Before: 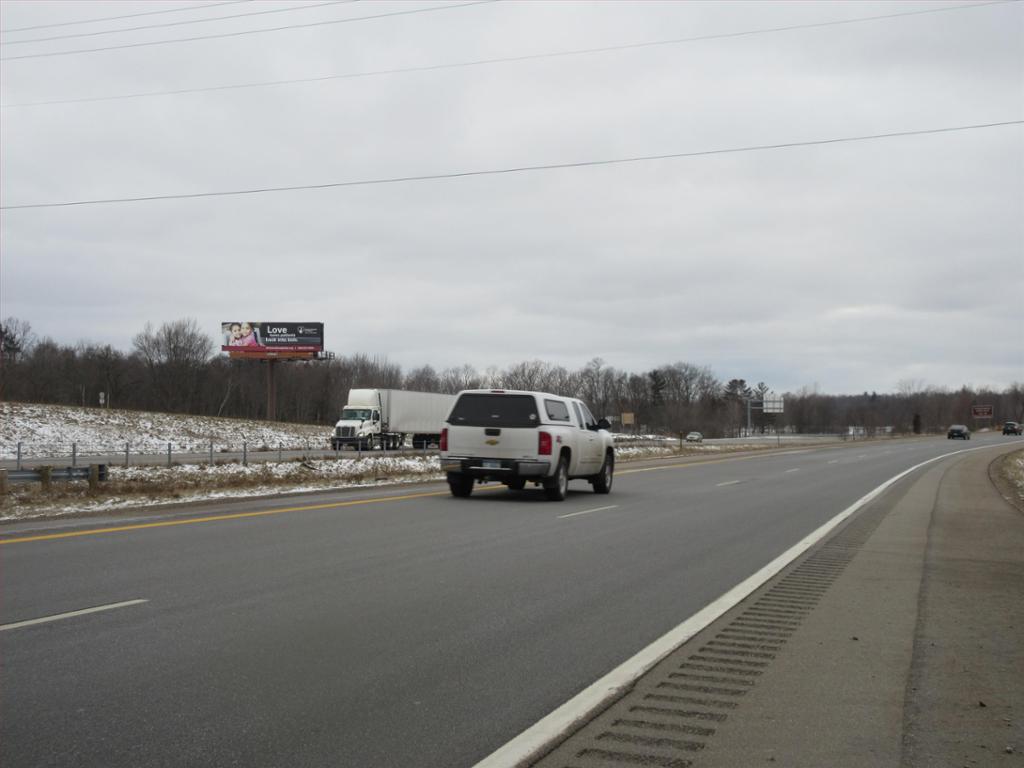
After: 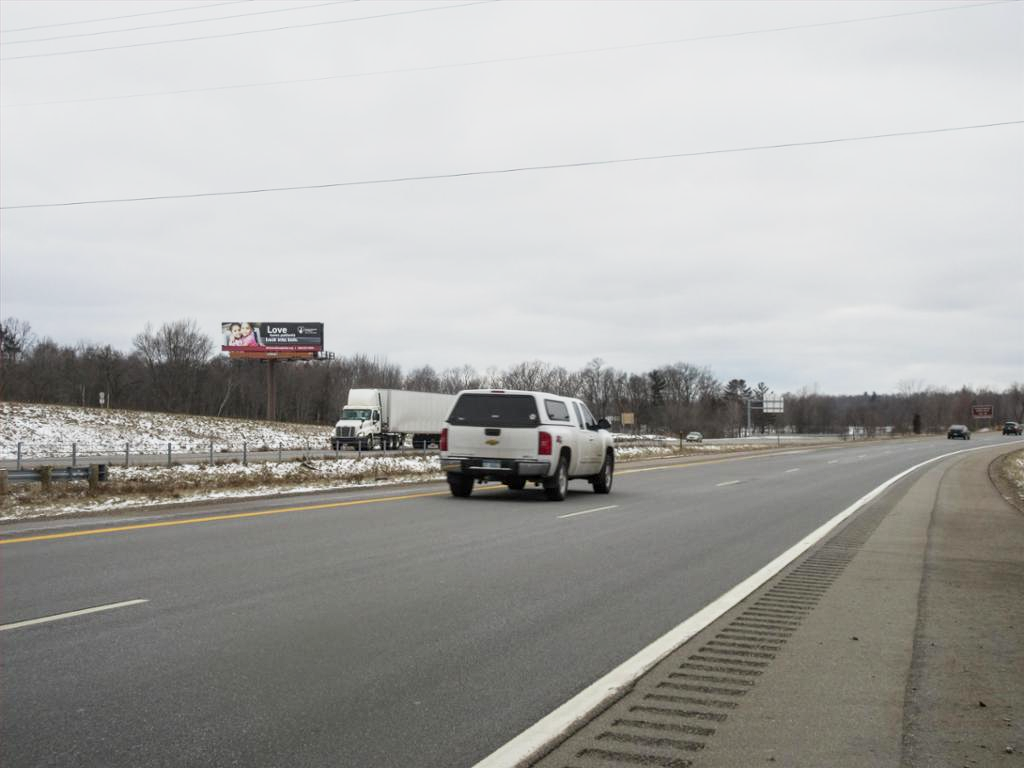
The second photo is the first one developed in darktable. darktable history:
local contrast: on, module defaults
base curve: curves: ch0 [(0, 0) (0.088, 0.125) (0.176, 0.251) (0.354, 0.501) (0.613, 0.749) (1, 0.877)], preserve colors none
